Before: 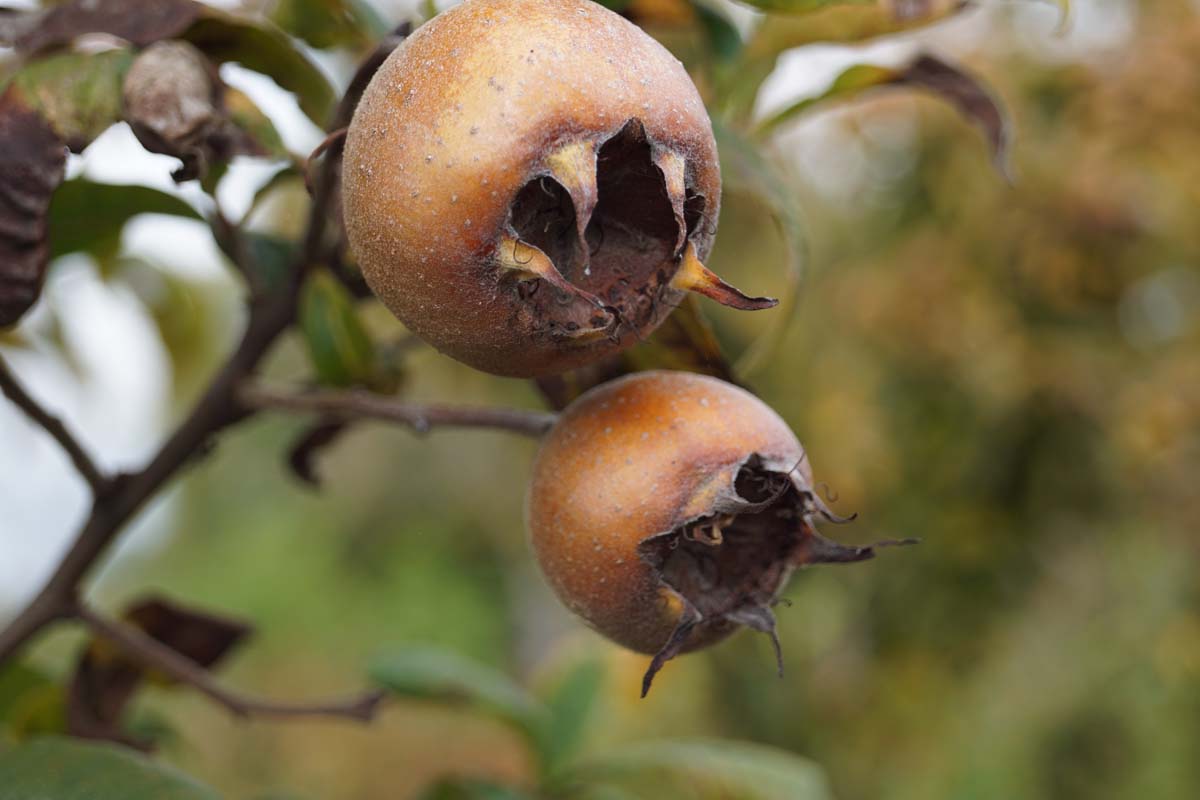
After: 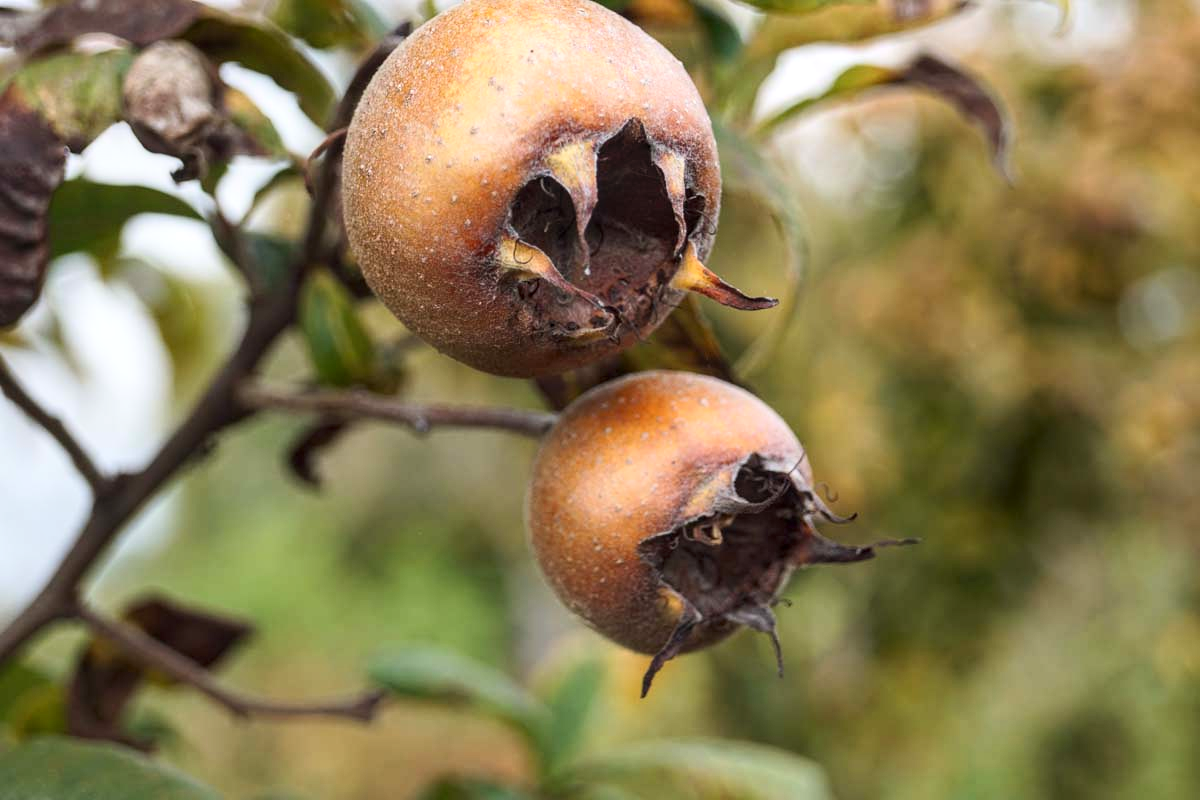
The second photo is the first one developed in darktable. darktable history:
contrast brightness saturation: contrast 0.2, brightness 0.15, saturation 0.14
local contrast: detail 130%
